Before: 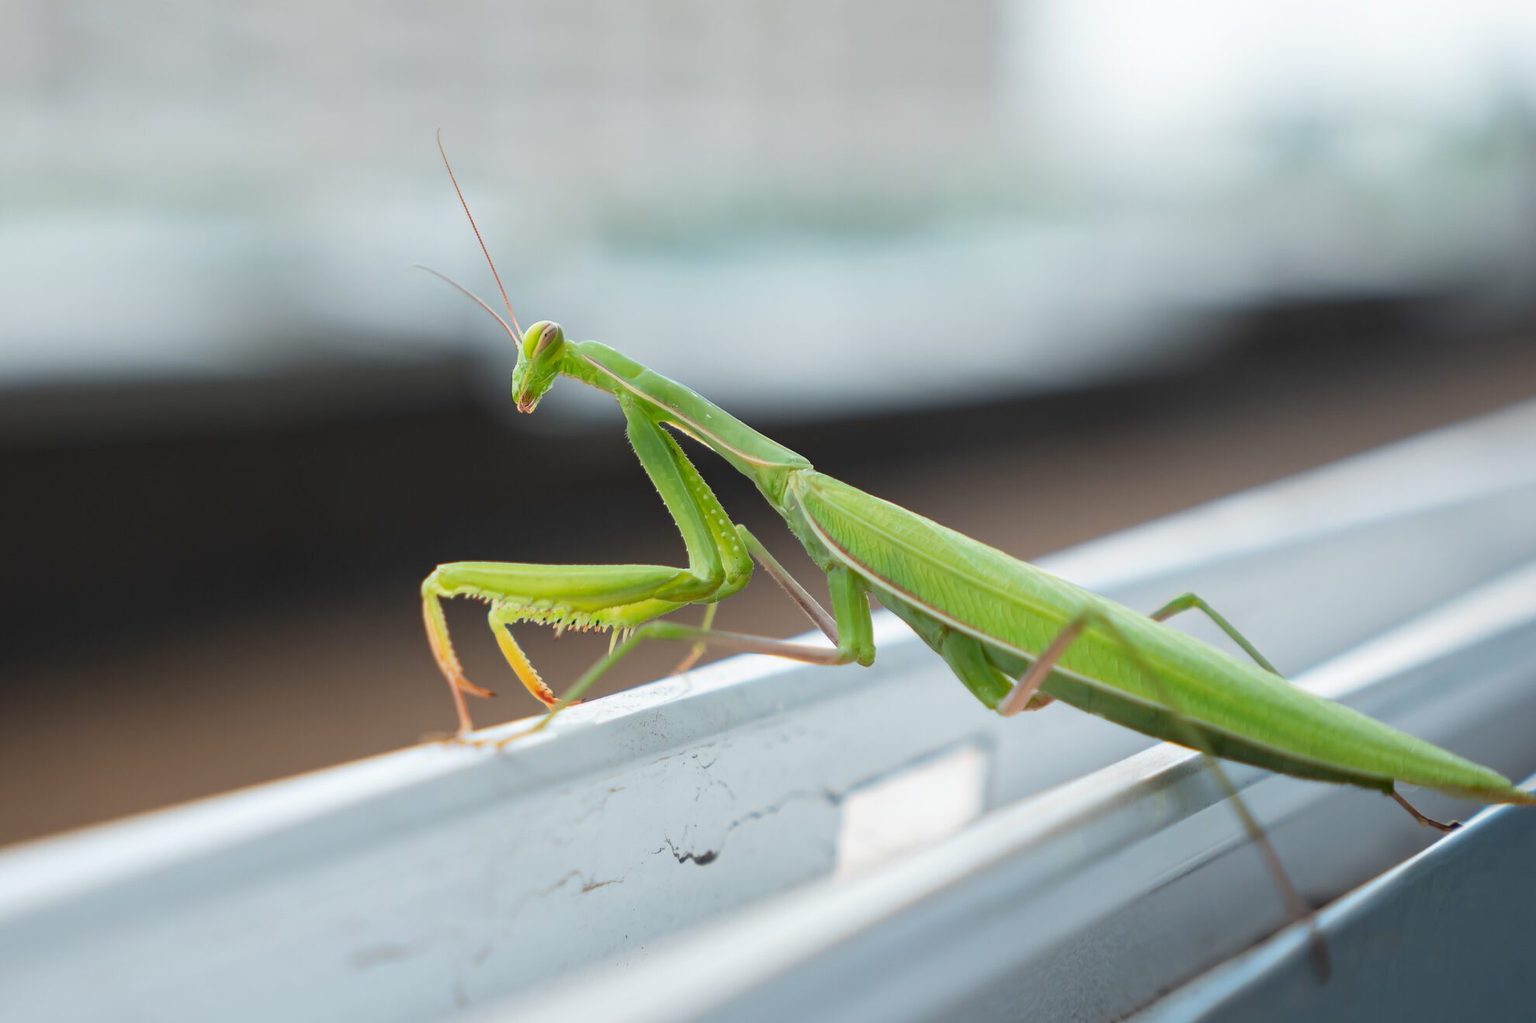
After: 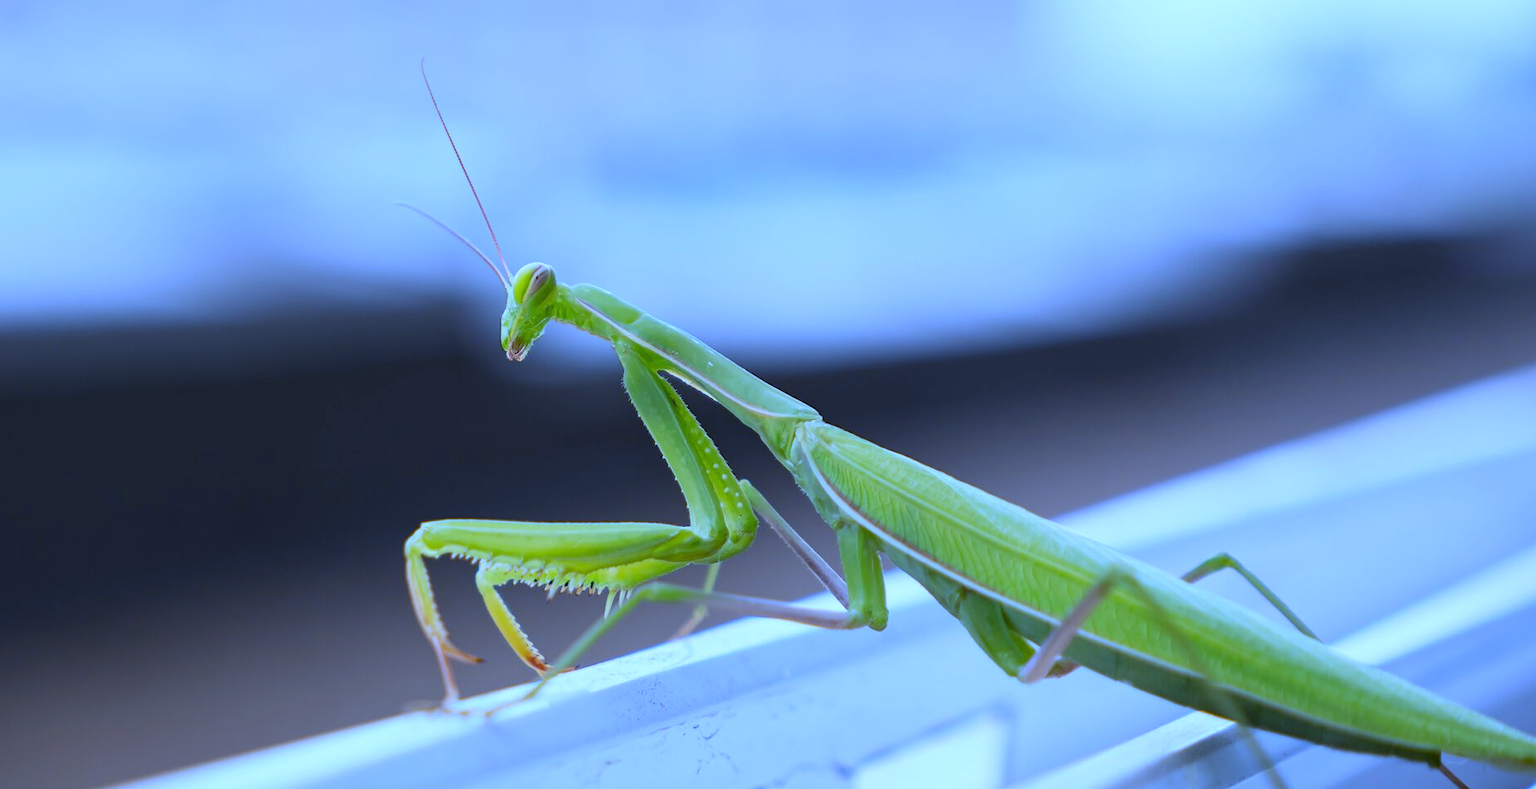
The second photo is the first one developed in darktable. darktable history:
crop: left 2.737%, top 7.287%, right 3.421%, bottom 20.179%
white balance: red 0.766, blue 1.537
